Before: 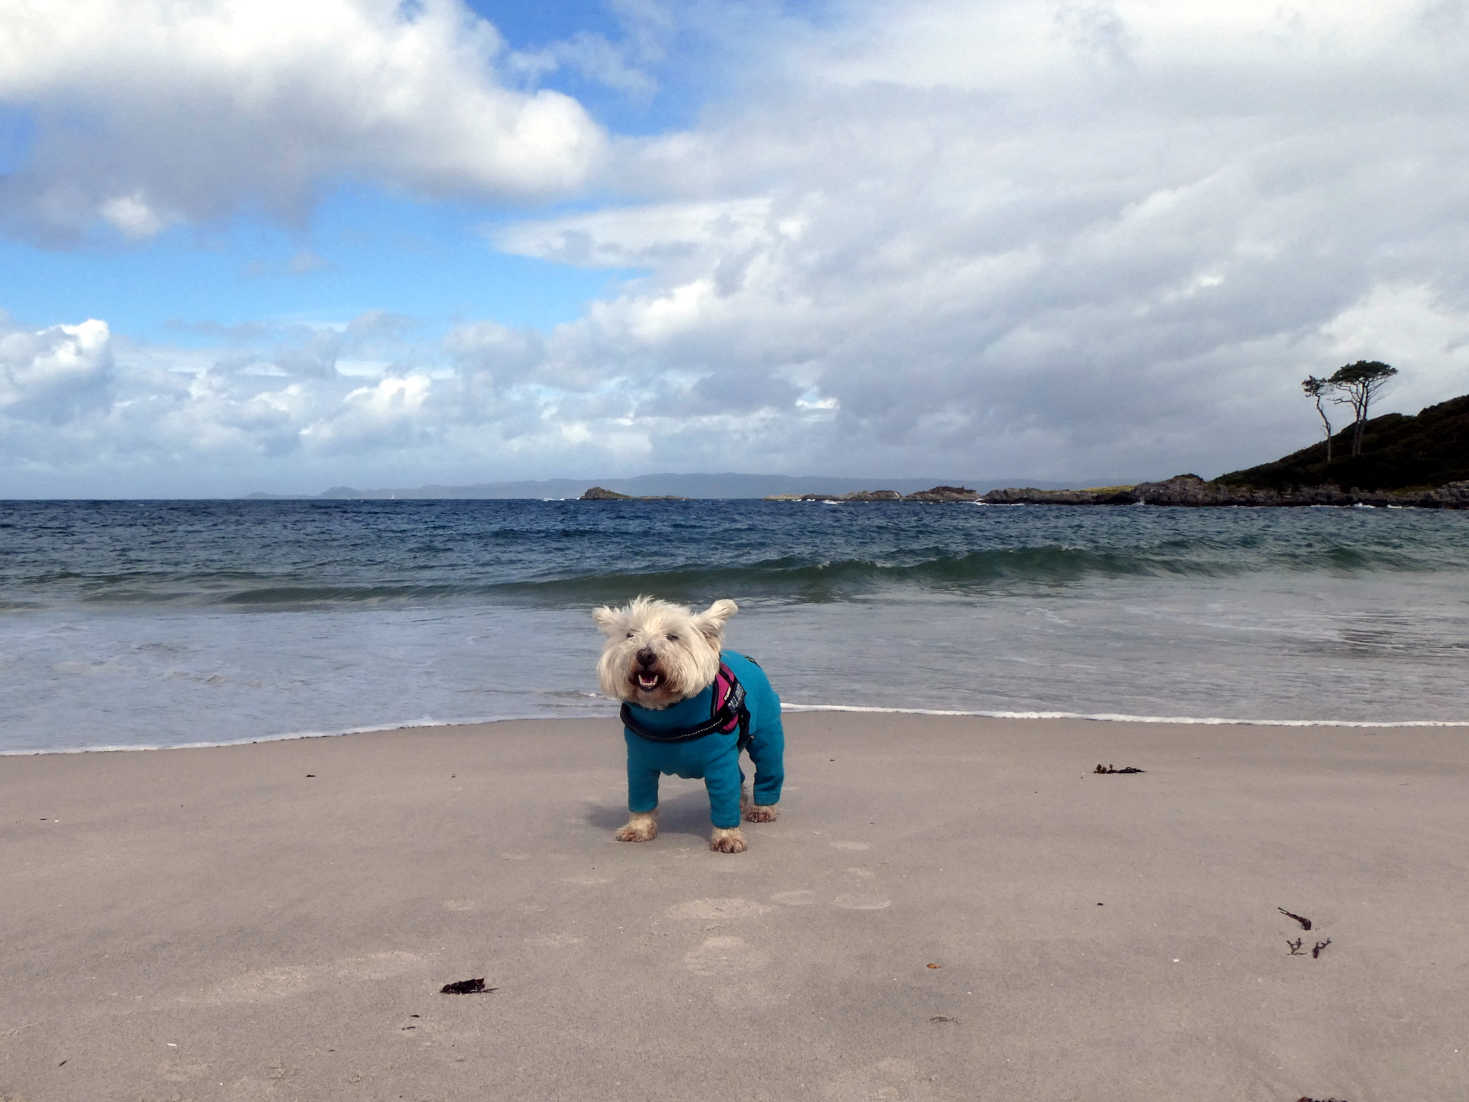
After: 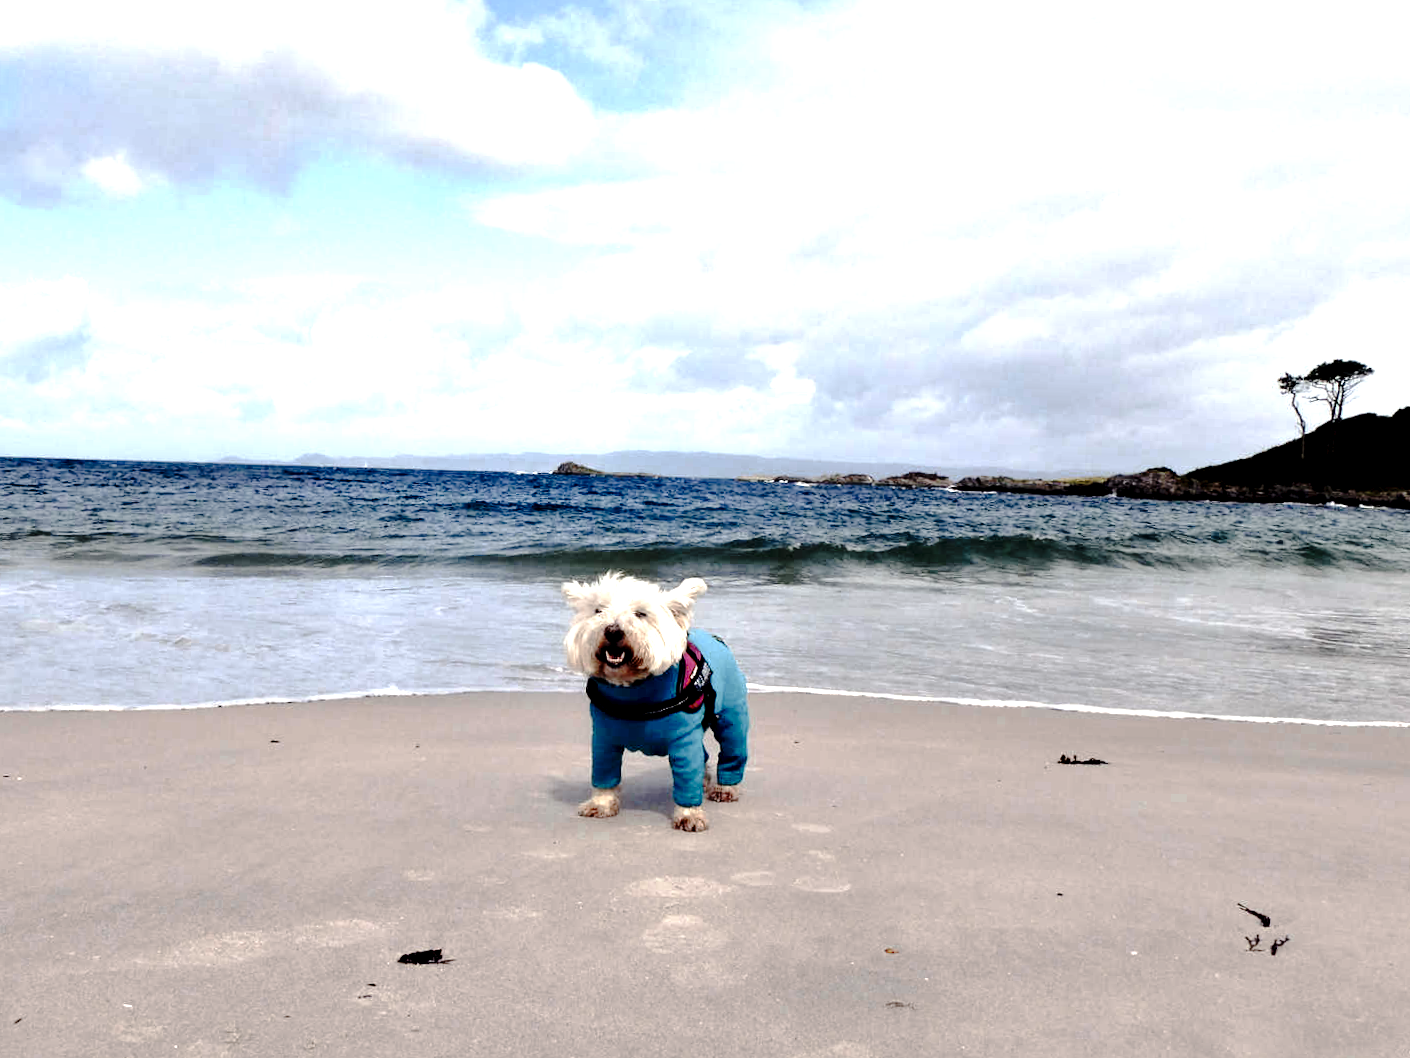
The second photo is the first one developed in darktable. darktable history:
tone curve: curves: ch0 [(0, 0) (0.003, 0.021) (0.011, 0.021) (0.025, 0.021) (0.044, 0.033) (0.069, 0.053) (0.1, 0.08) (0.136, 0.114) (0.177, 0.171) (0.224, 0.246) (0.277, 0.332) (0.335, 0.424) (0.399, 0.496) (0.468, 0.561) (0.543, 0.627) (0.623, 0.685) (0.709, 0.741) (0.801, 0.813) (0.898, 0.902) (1, 1)], preserve colors none
crop and rotate: angle -1.8°
color zones: curves: ch0 [(0, 0.5) (0.125, 0.4) (0.25, 0.5) (0.375, 0.4) (0.5, 0.4) (0.625, 0.6) (0.75, 0.6) (0.875, 0.5)]; ch1 [(0, 0.35) (0.125, 0.45) (0.25, 0.35) (0.375, 0.35) (0.5, 0.35) (0.625, 0.35) (0.75, 0.45) (0.875, 0.35)]; ch2 [(0, 0.6) (0.125, 0.5) (0.25, 0.5) (0.375, 0.6) (0.5, 0.6) (0.625, 0.5) (0.75, 0.5) (0.875, 0.5)]
contrast equalizer: y [[0.6 ×6], [0.55 ×6], [0 ×6], [0 ×6], [0 ×6]]
exposure: exposure 0.672 EV, compensate highlight preservation false
